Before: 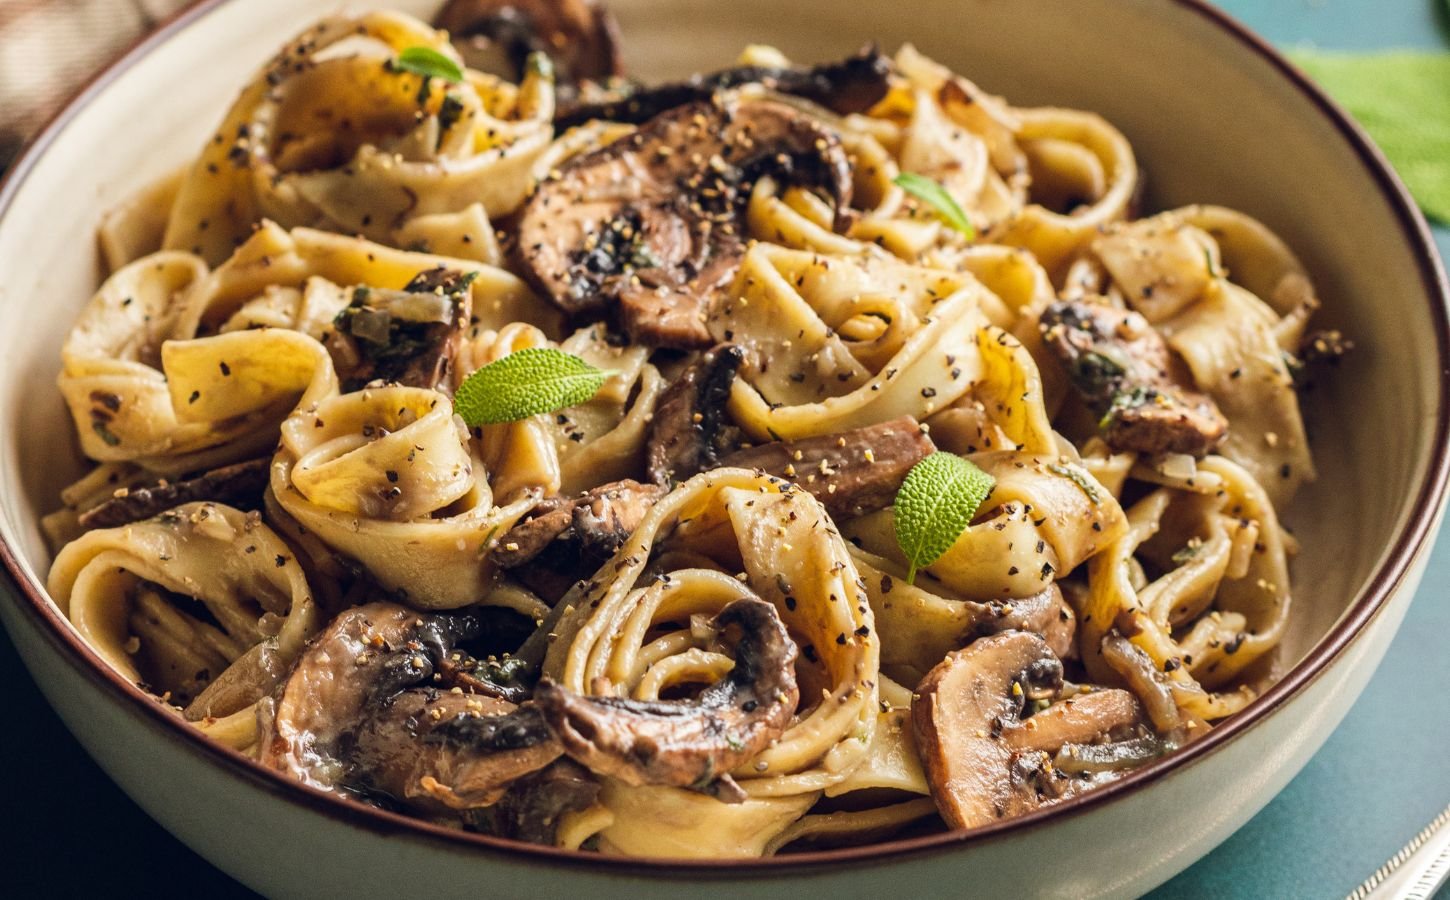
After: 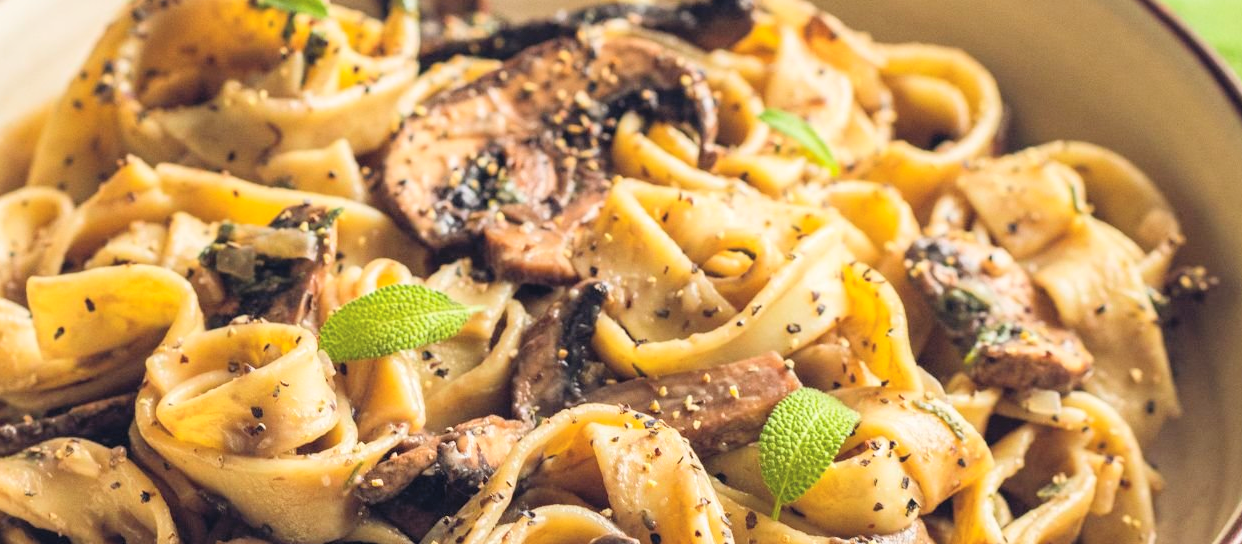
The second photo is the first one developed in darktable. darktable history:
contrast brightness saturation: contrast 0.1, brightness 0.3, saturation 0.14
crop and rotate: left 9.345%, top 7.22%, right 4.982%, bottom 32.331%
